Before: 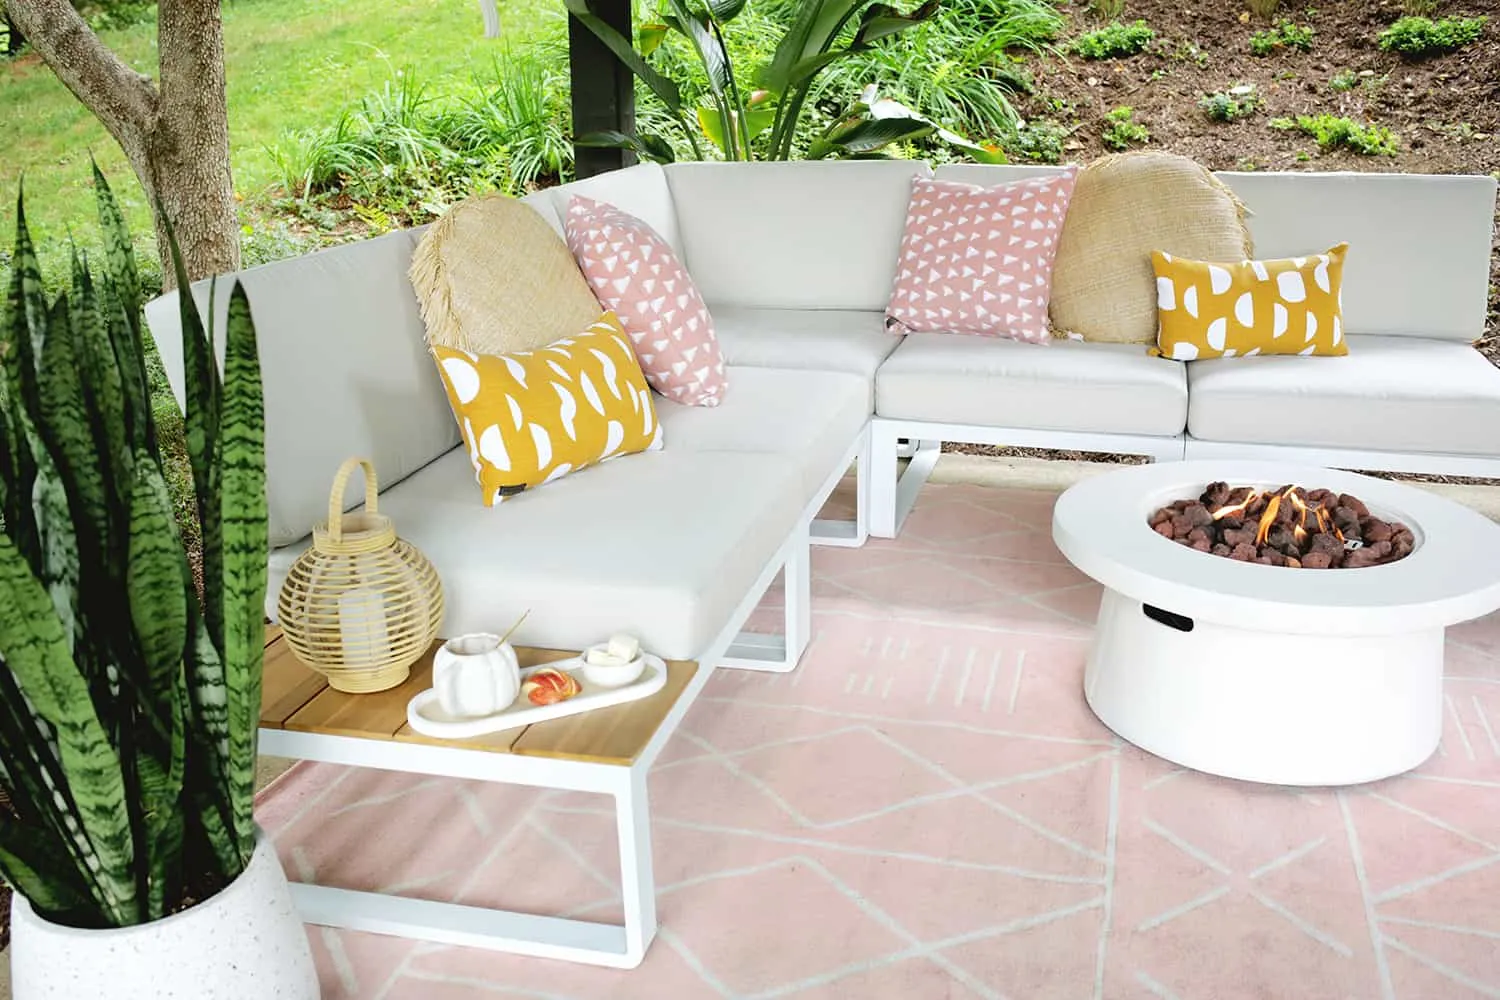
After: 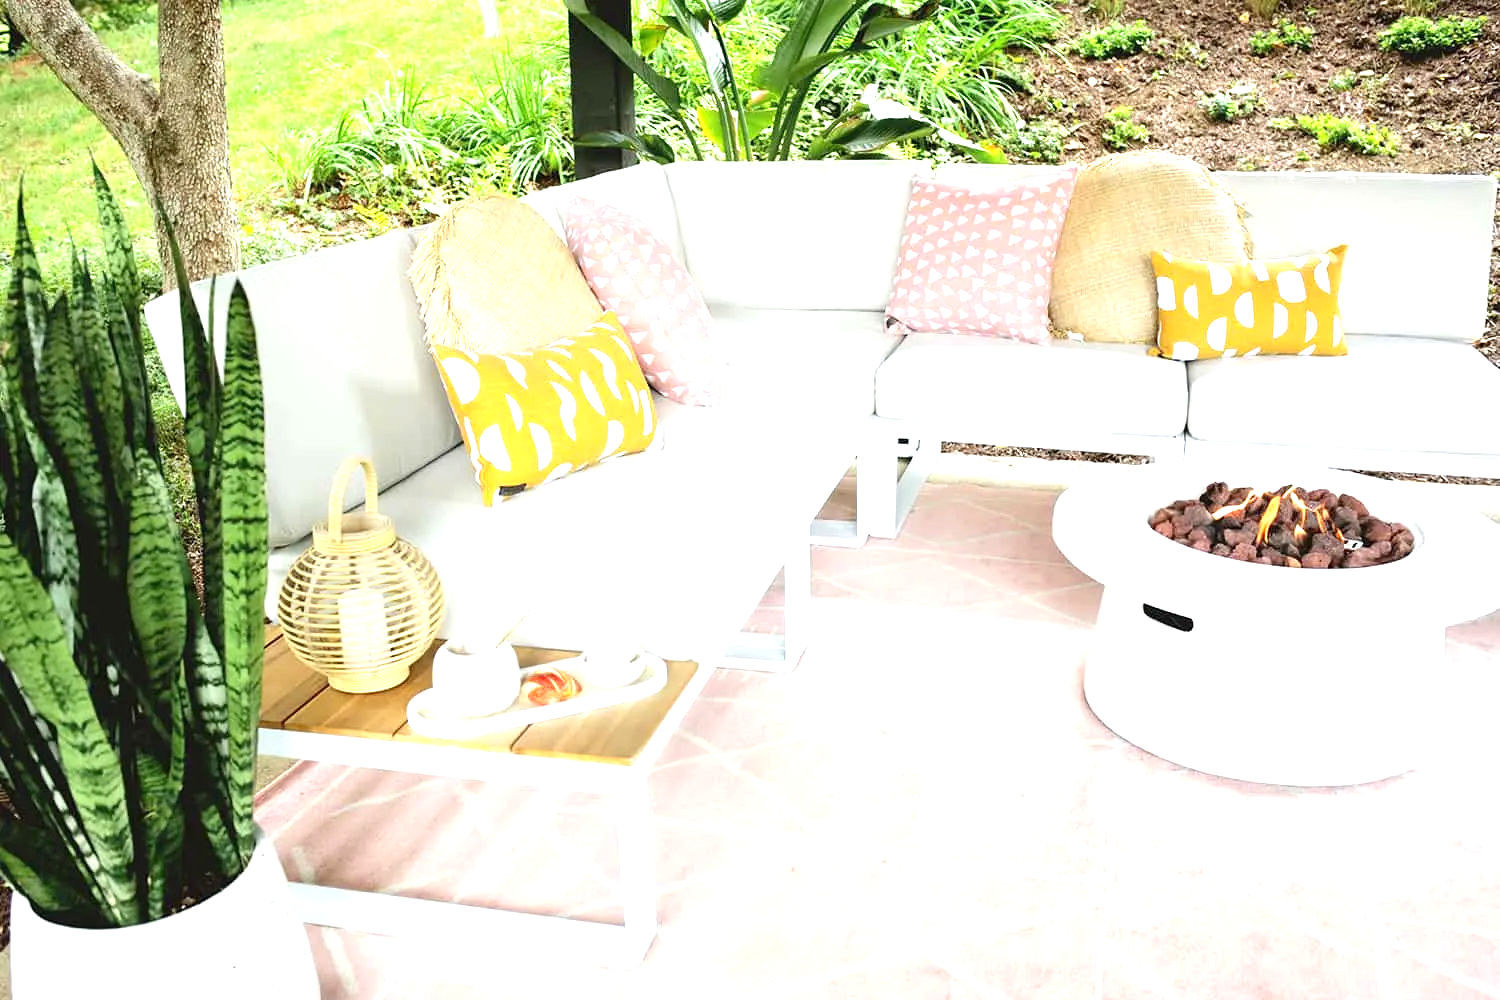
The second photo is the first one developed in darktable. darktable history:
exposure: black level correction 0.001, exposure 0.958 EV, compensate exposure bias true, compensate highlight preservation false
